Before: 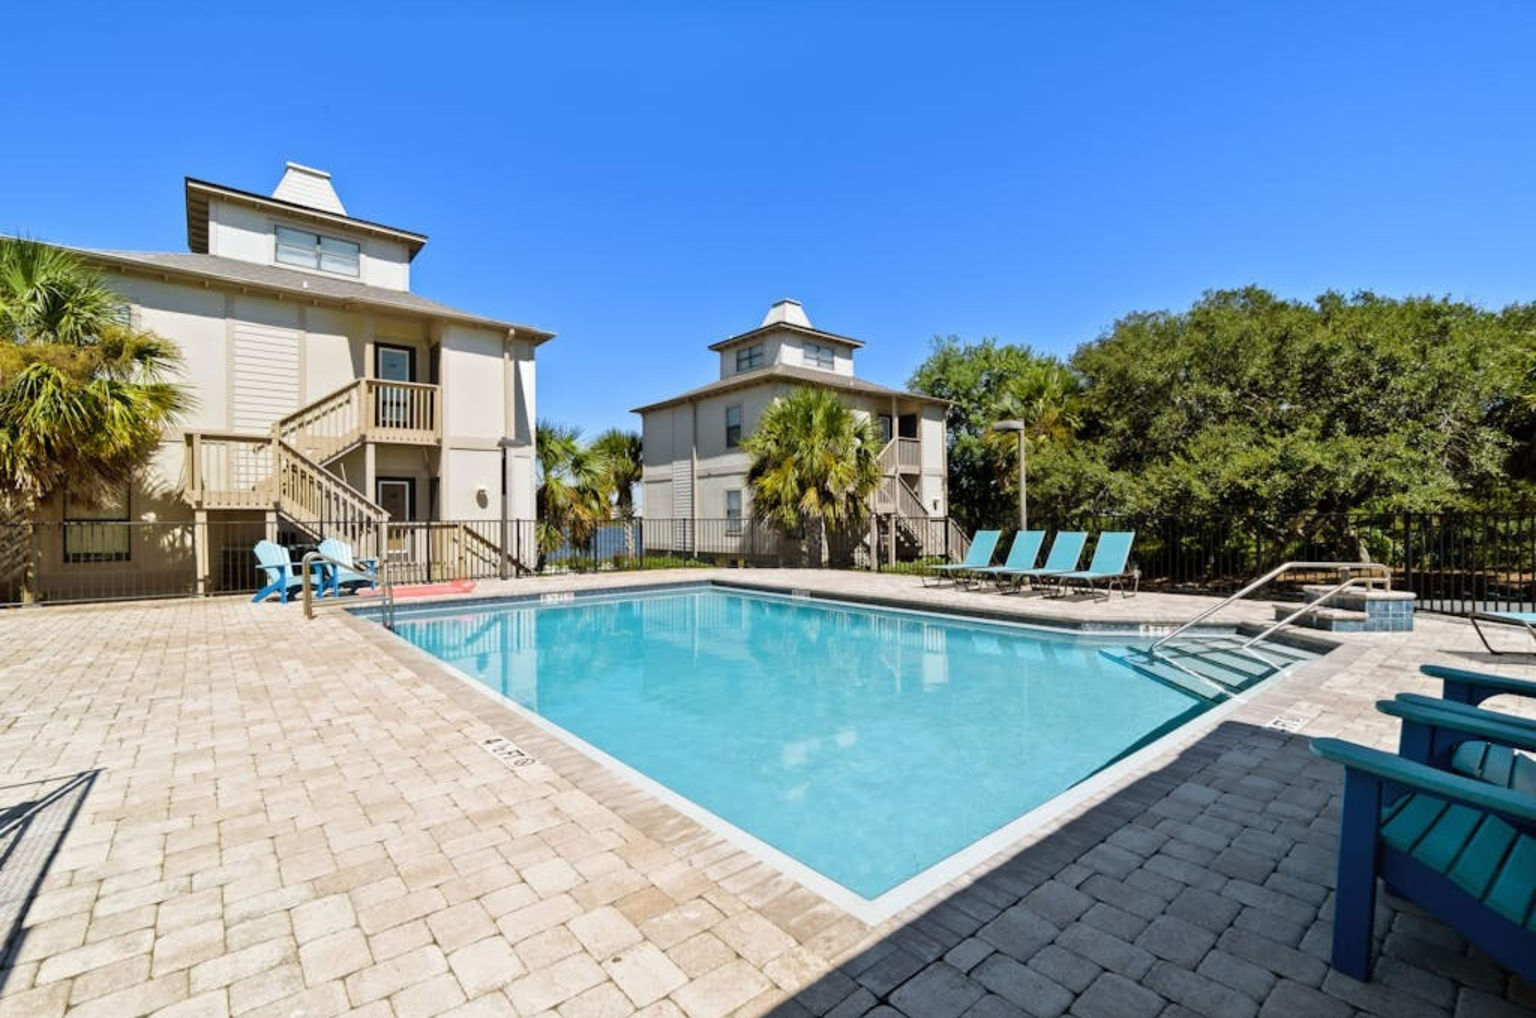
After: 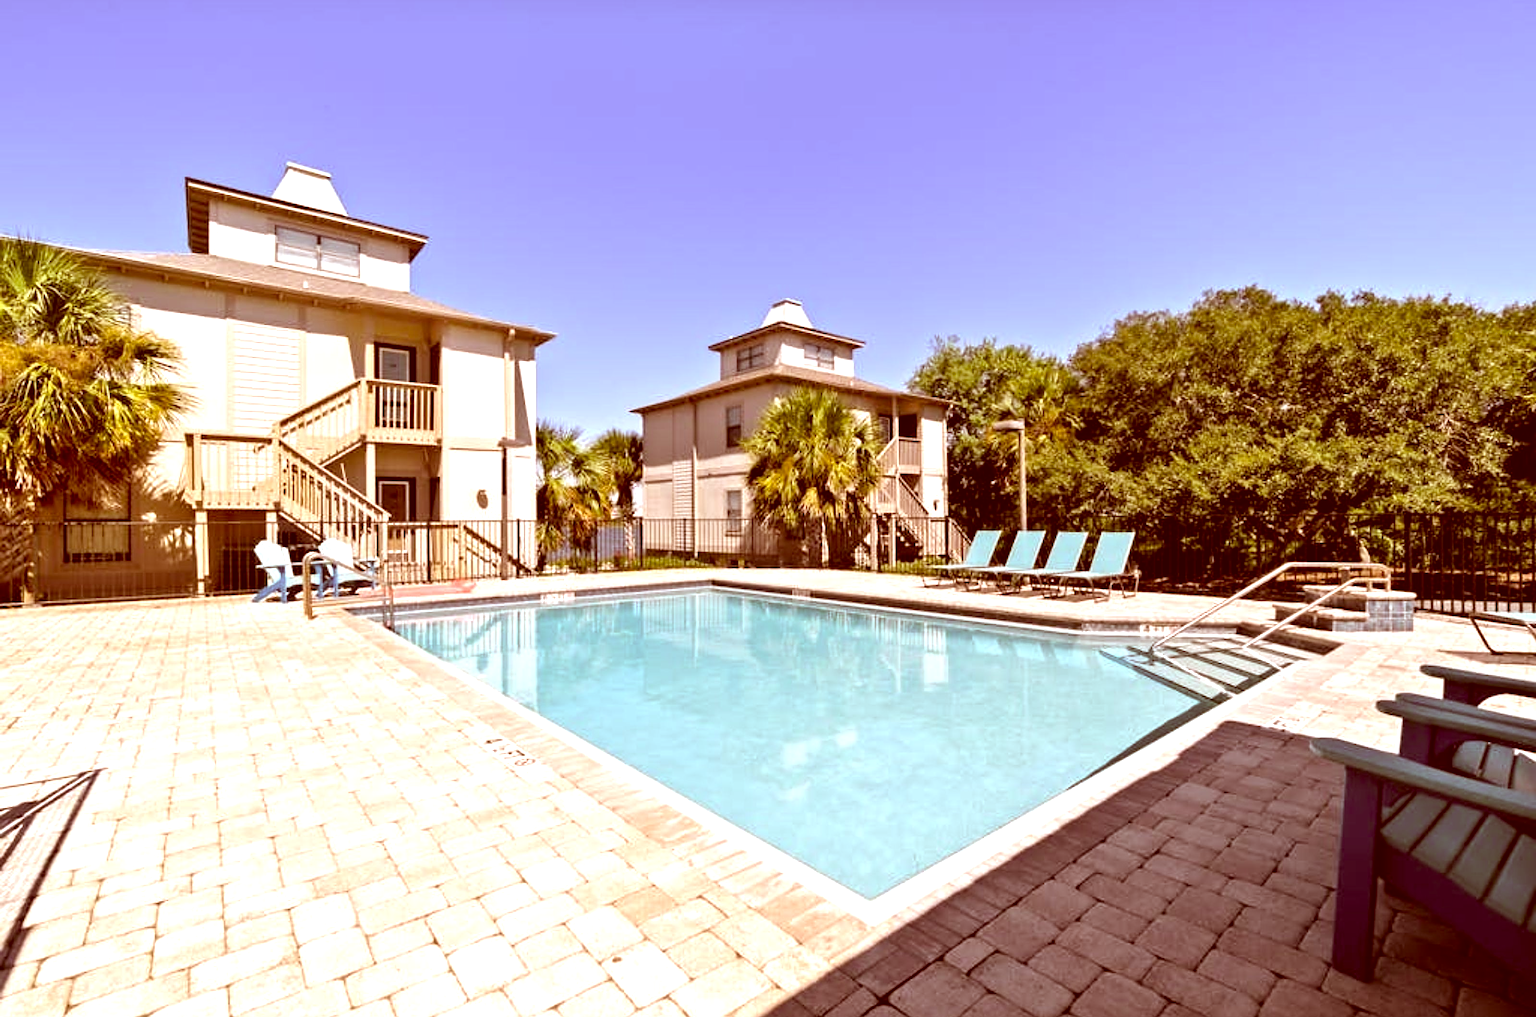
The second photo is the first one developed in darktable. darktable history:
sharpen: on, module defaults
exposure: black level correction 0.001, exposure 0.5 EV, compensate exposure bias true, compensate highlight preservation false
color balance: contrast 8.5%, output saturation 105%
color correction: highlights a* 9.03, highlights b* 8.71, shadows a* 40, shadows b* 40, saturation 0.8
